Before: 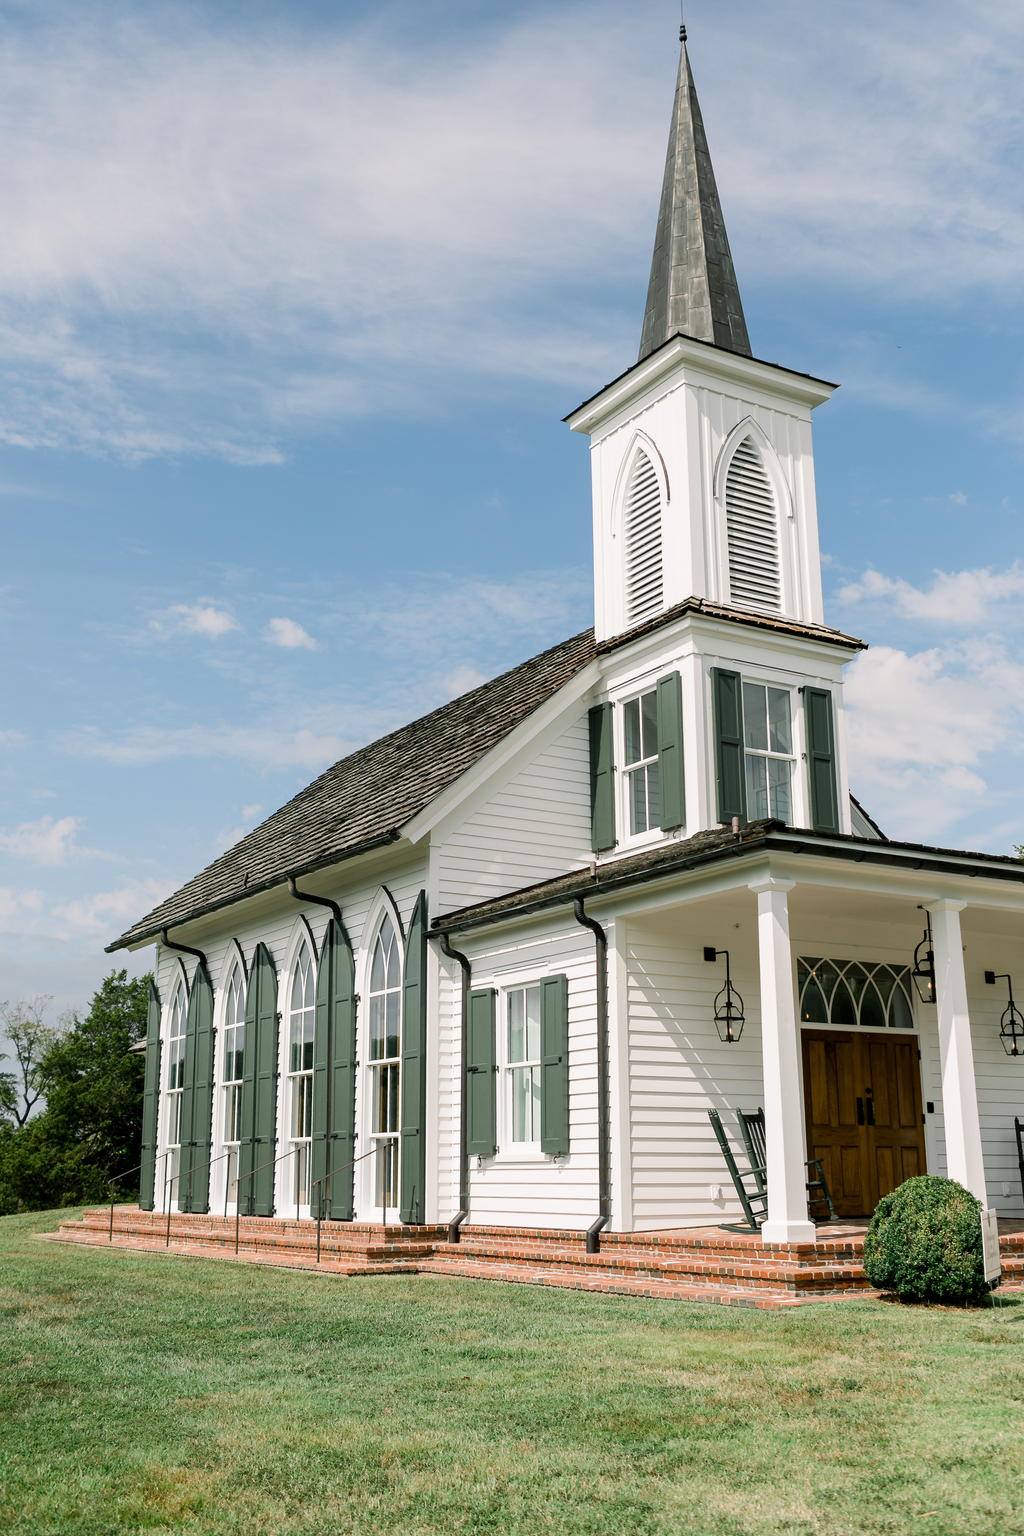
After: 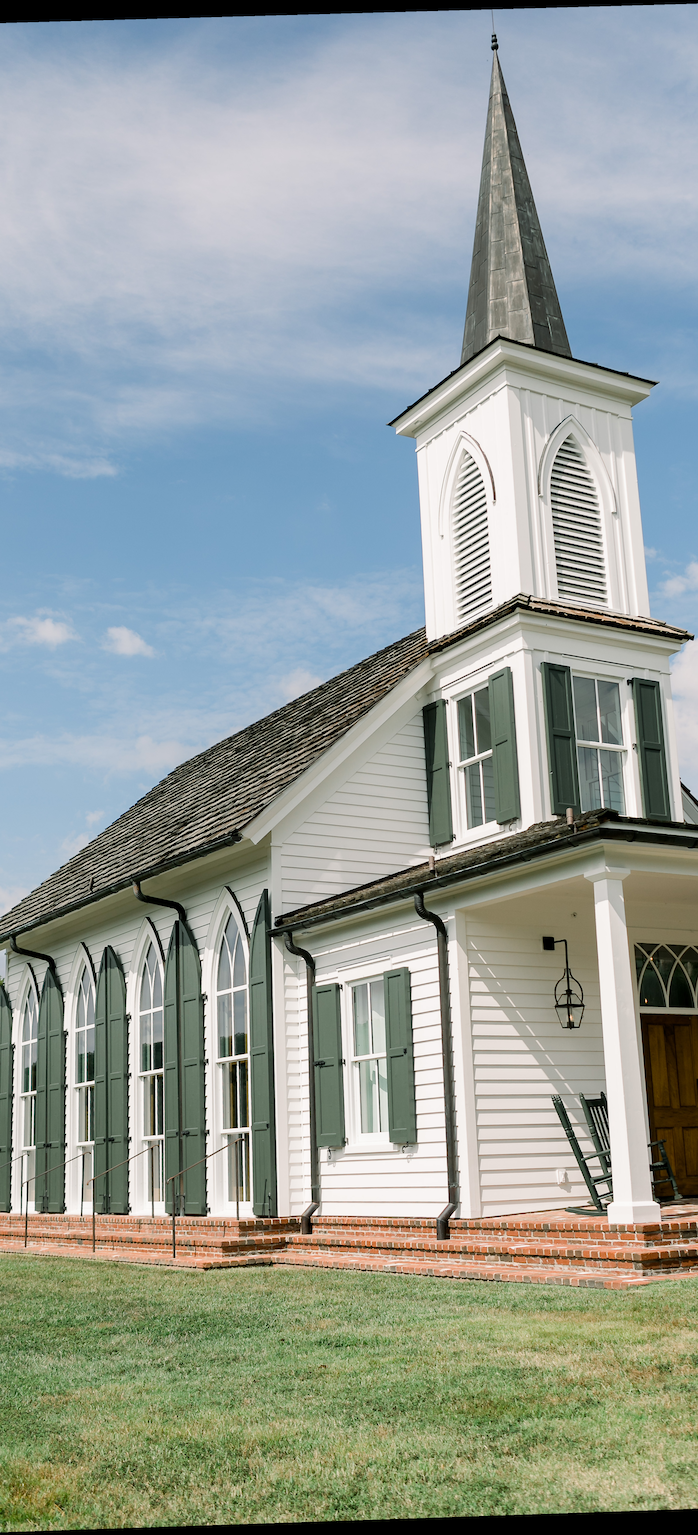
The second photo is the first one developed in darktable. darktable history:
rotate and perspective: rotation -1.77°, lens shift (horizontal) 0.004, automatic cropping off
crop: left 16.899%, right 16.556%
